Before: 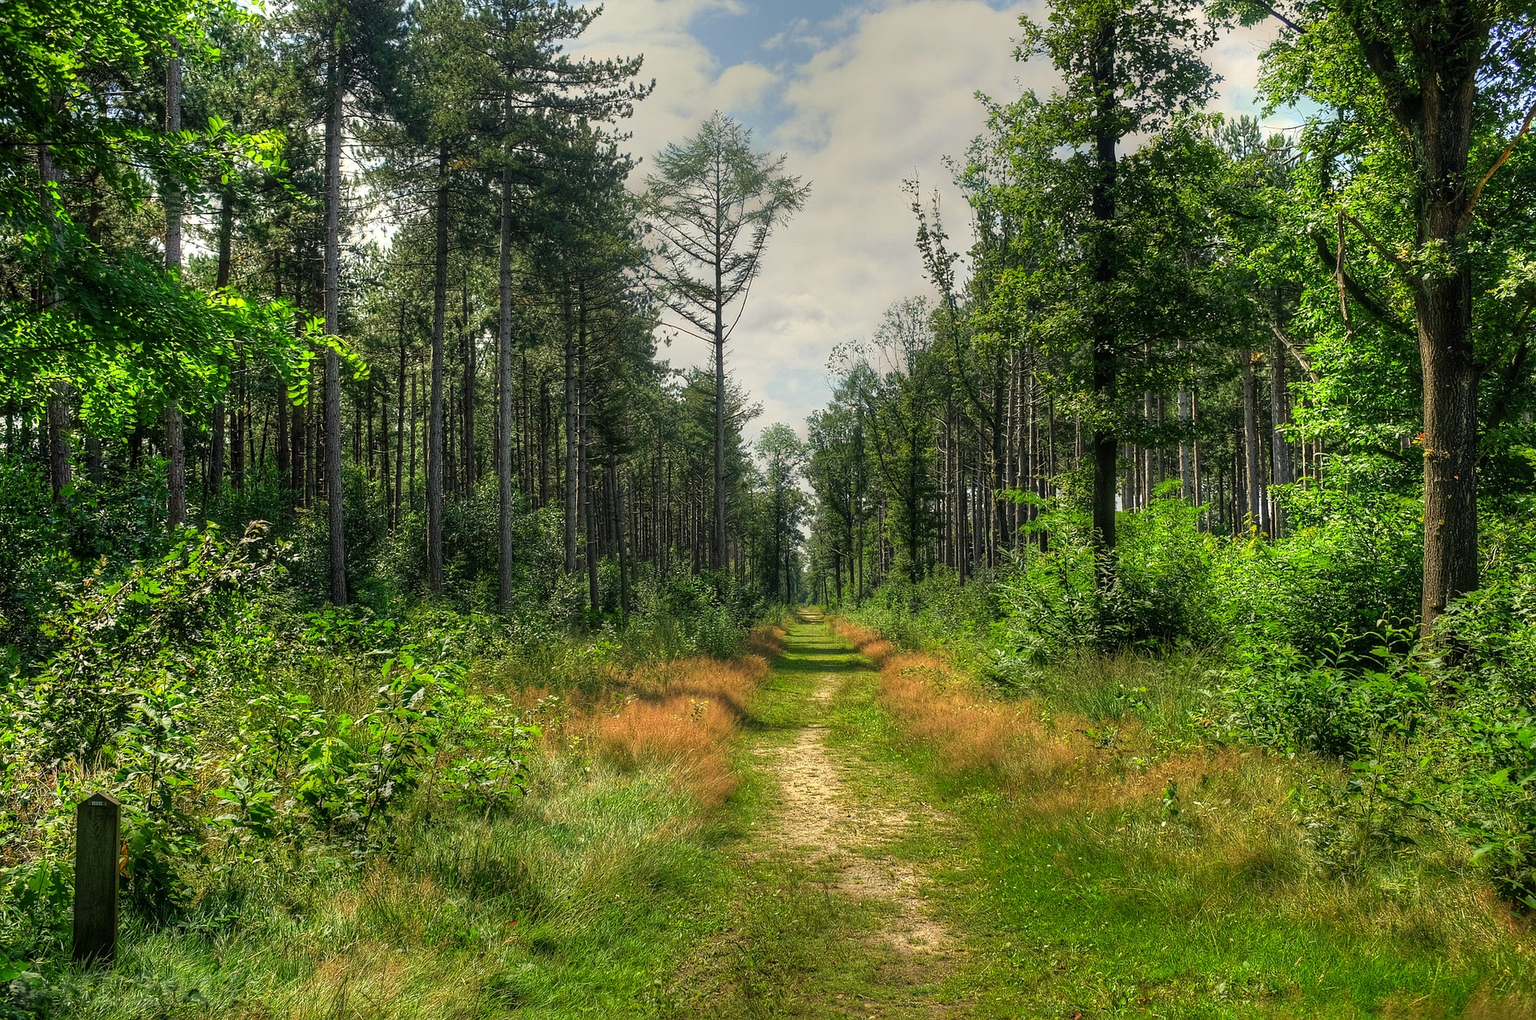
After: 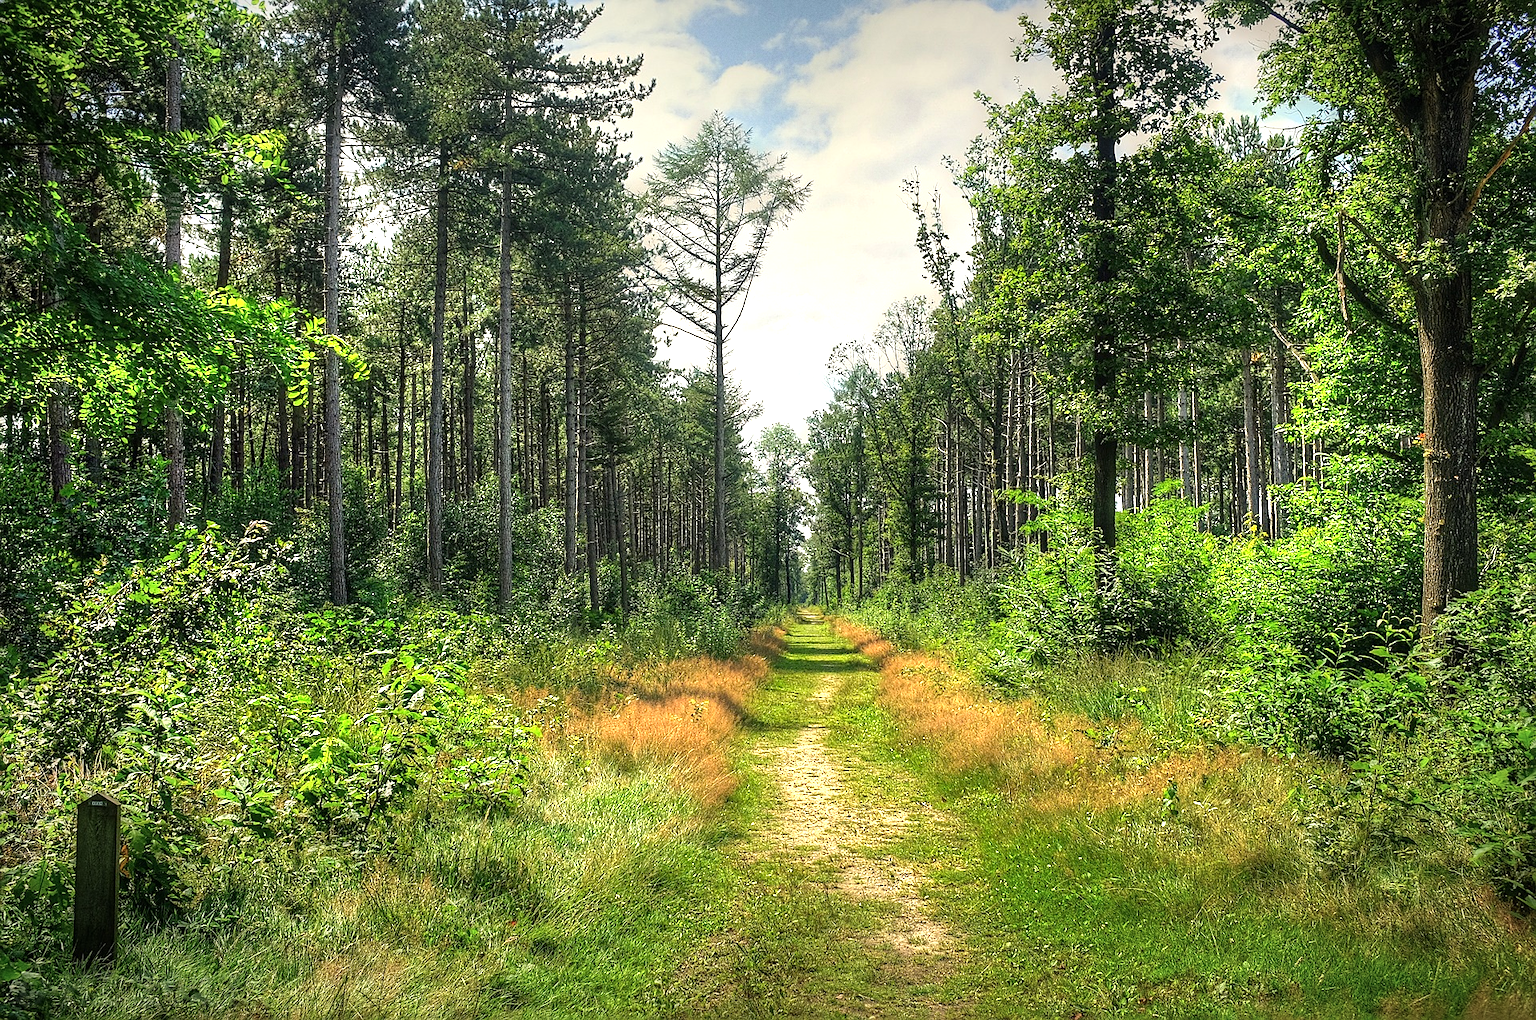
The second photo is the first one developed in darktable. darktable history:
color correction: saturation 0.99
vignetting: fall-off start 70.97%, brightness -0.584, saturation -0.118, width/height ratio 1.333
sharpen: radius 1.864, amount 0.398, threshold 1.271
exposure: black level correction -0.001, exposure 0.9 EV, compensate exposure bias true, compensate highlight preservation false
grain: coarseness 0.47 ISO
